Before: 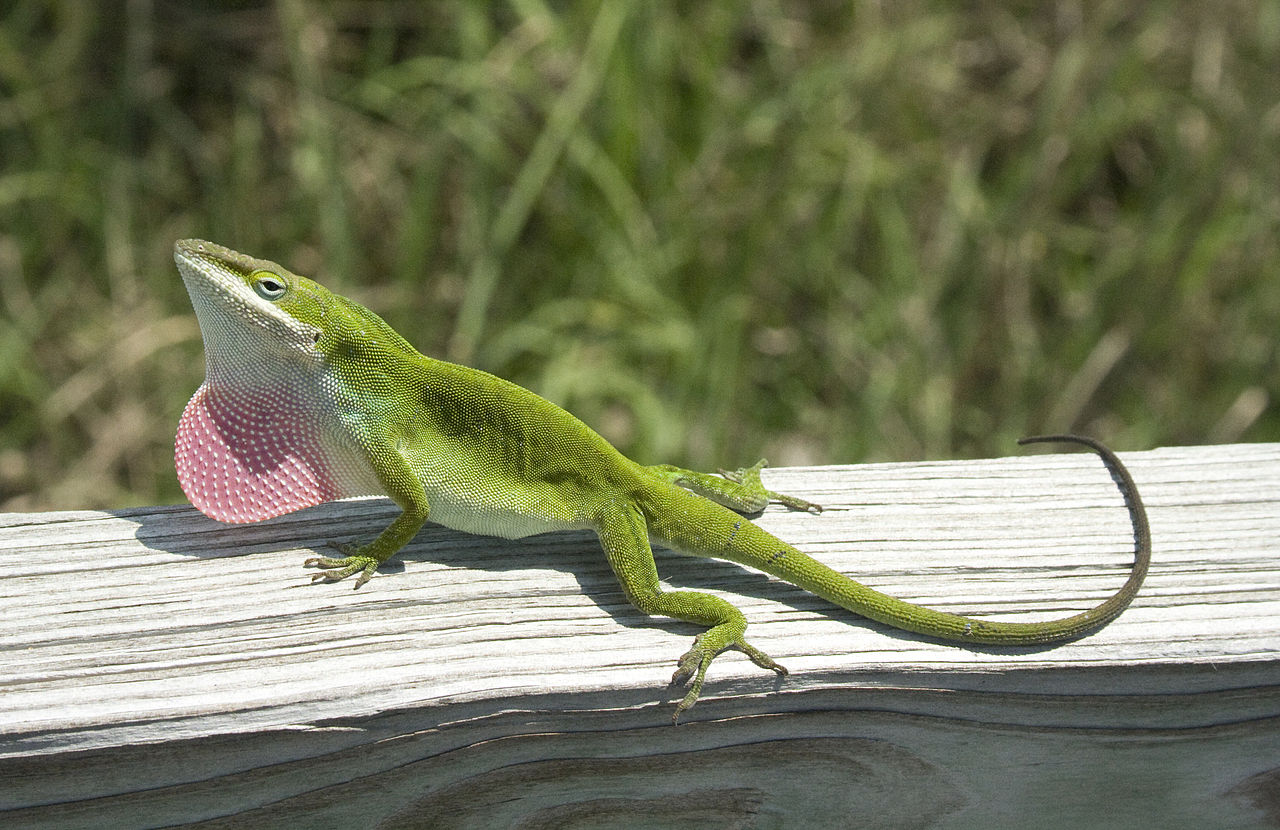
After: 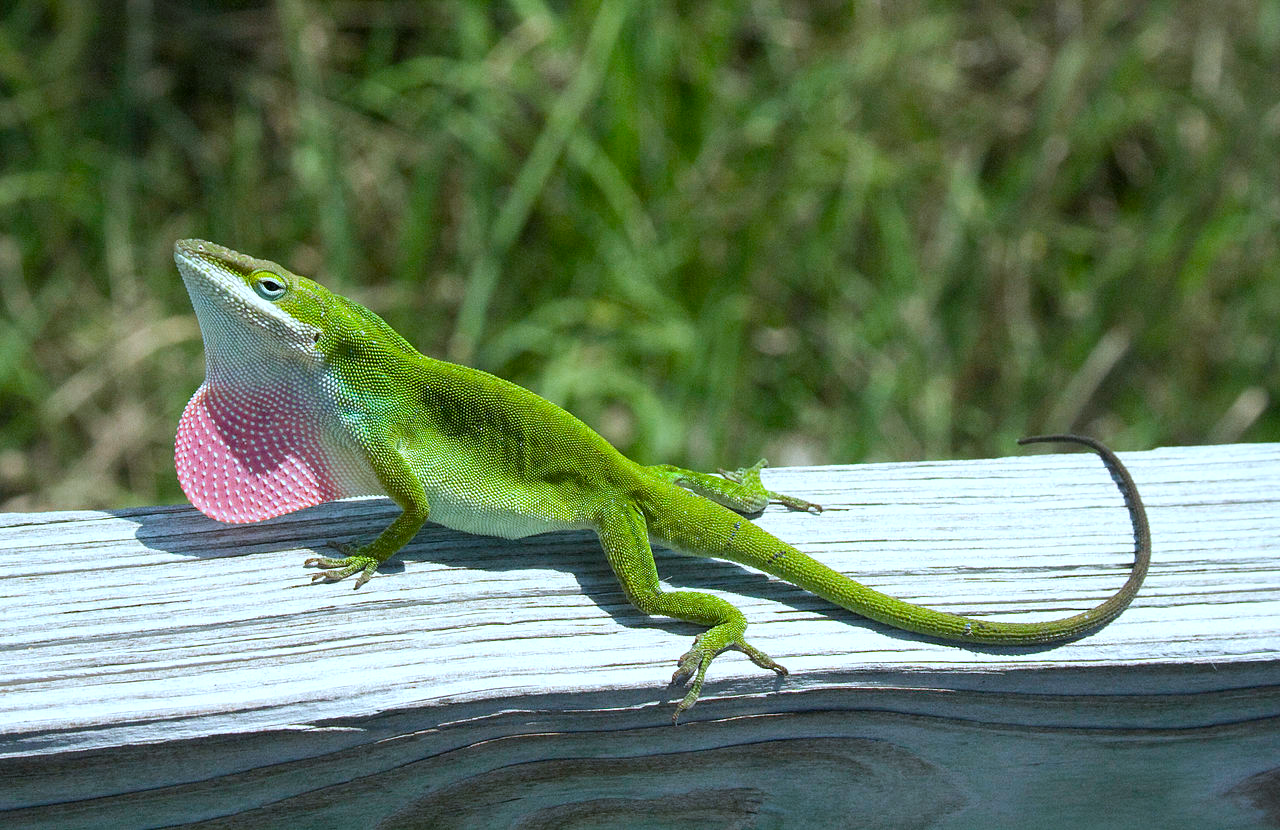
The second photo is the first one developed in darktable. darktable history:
color balance: contrast 6.48%, output saturation 113.3%
white balance: red 0.931, blue 1.11
